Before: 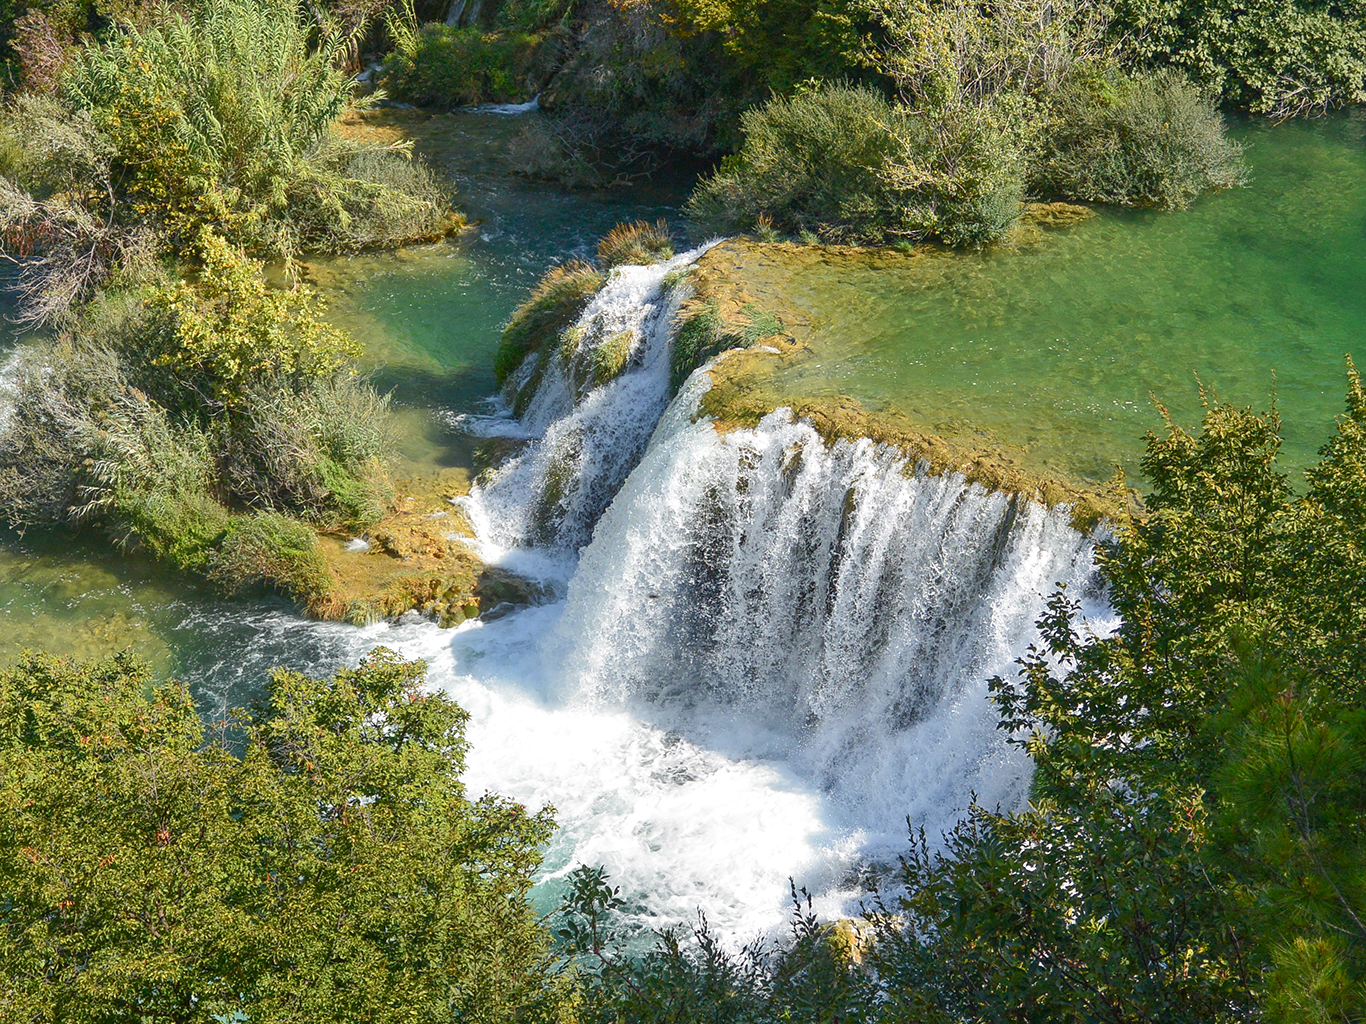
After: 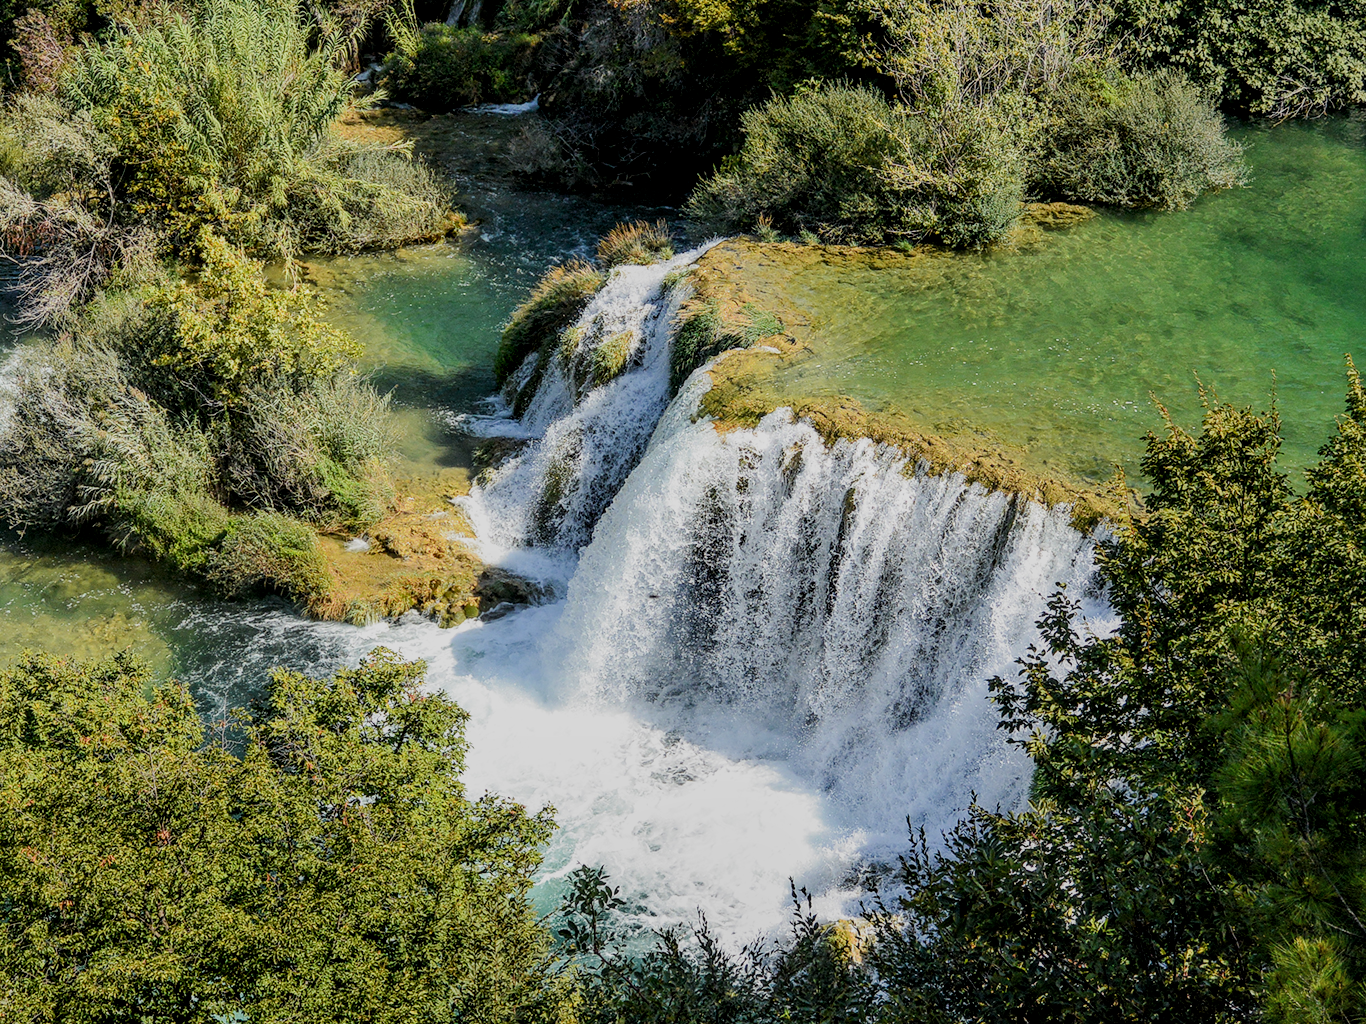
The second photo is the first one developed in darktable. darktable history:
local contrast: on, module defaults
filmic rgb: black relative exposure -4.08 EV, white relative exposure 5.14 EV, threshold 3.03 EV, structure ↔ texture 99.43%, hardness 2.04, contrast 1.168, enable highlight reconstruction true
